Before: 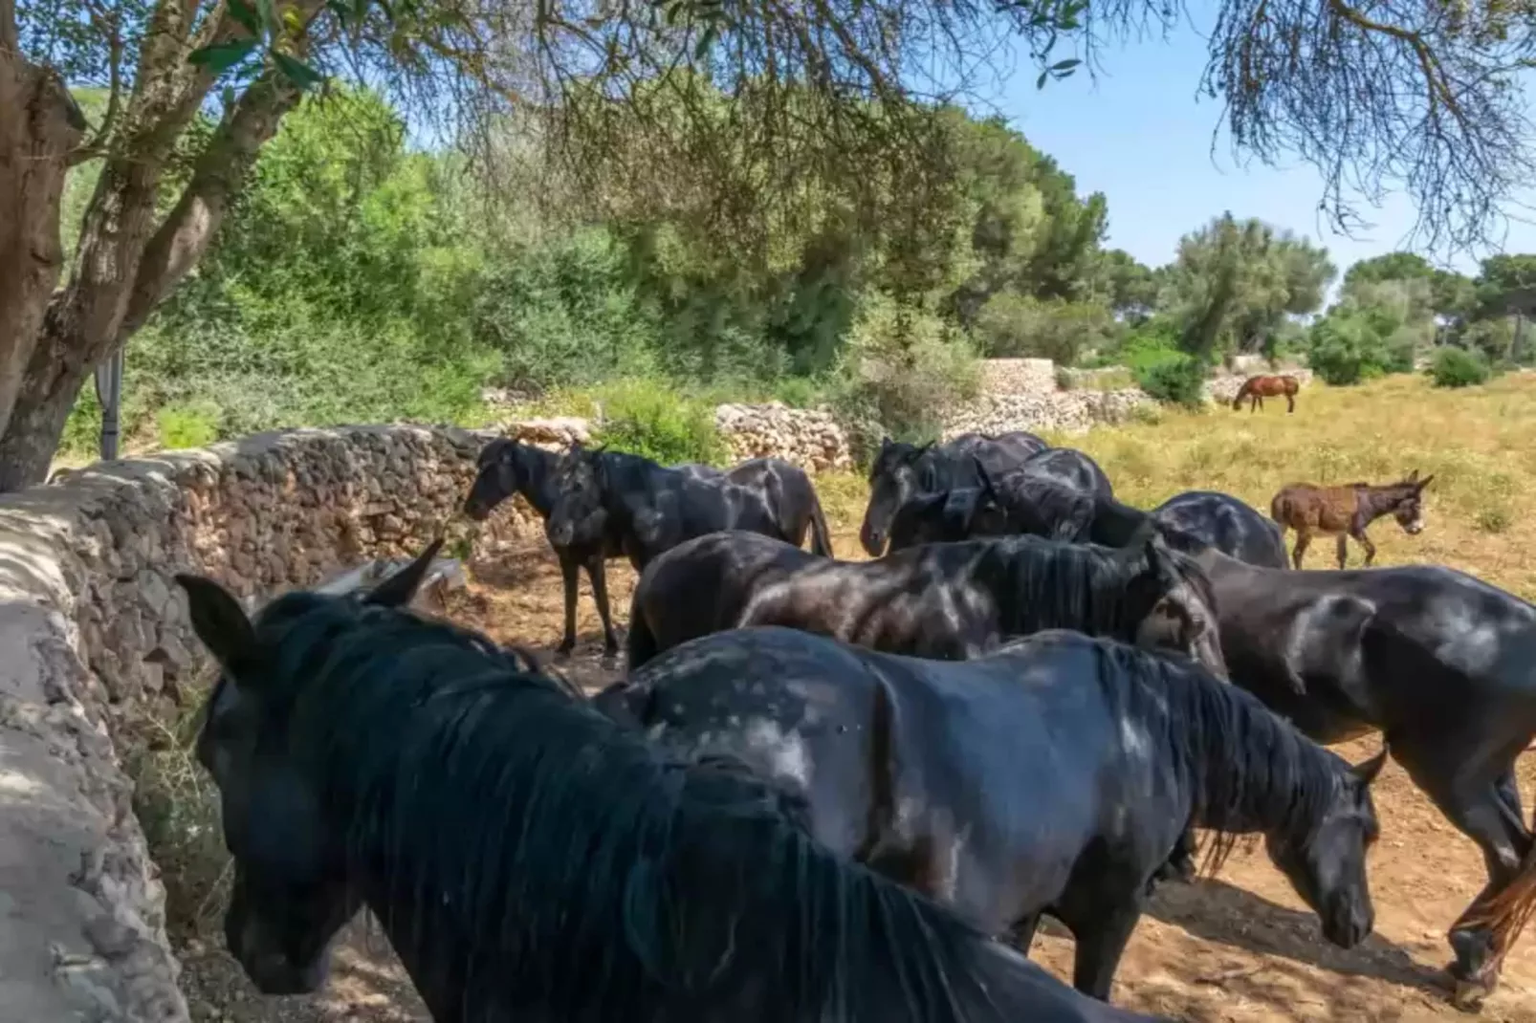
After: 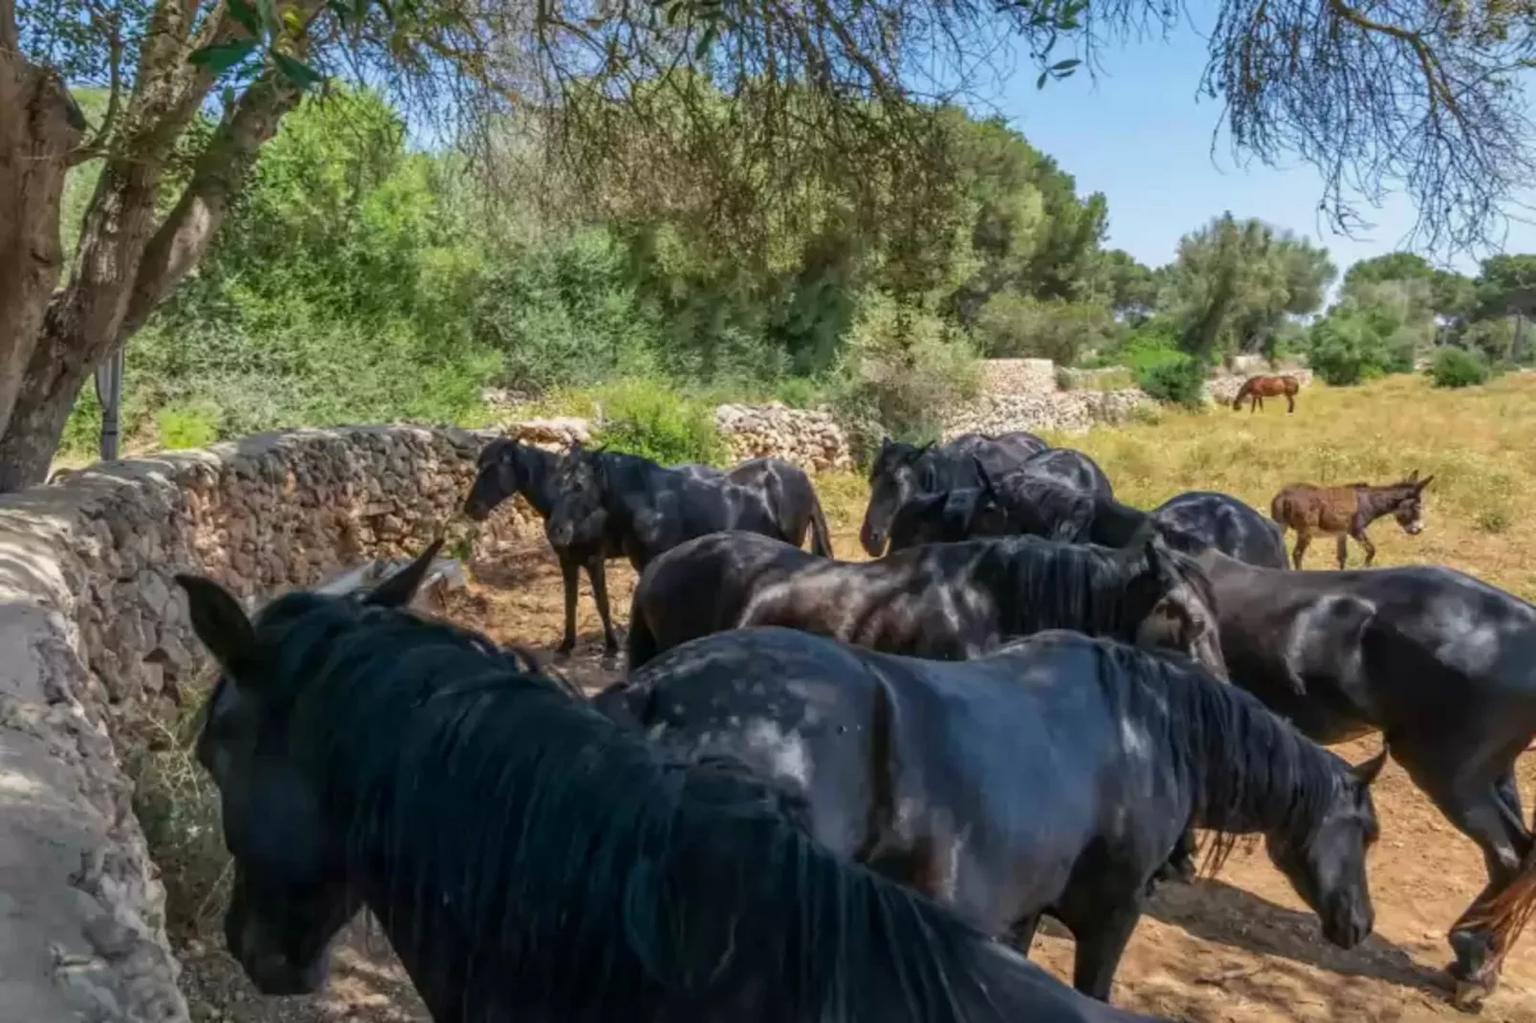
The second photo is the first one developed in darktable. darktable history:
shadows and highlights: shadows -20.01, white point adjustment -2.16, highlights -35.06
